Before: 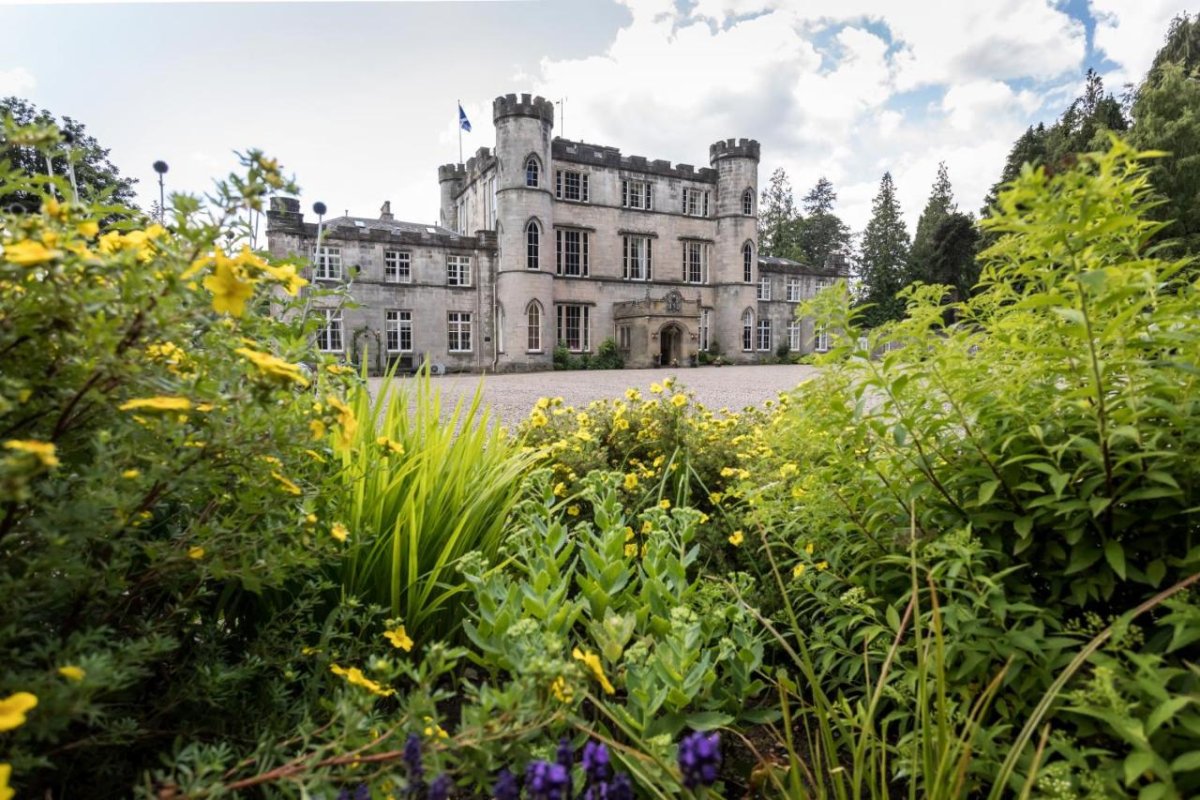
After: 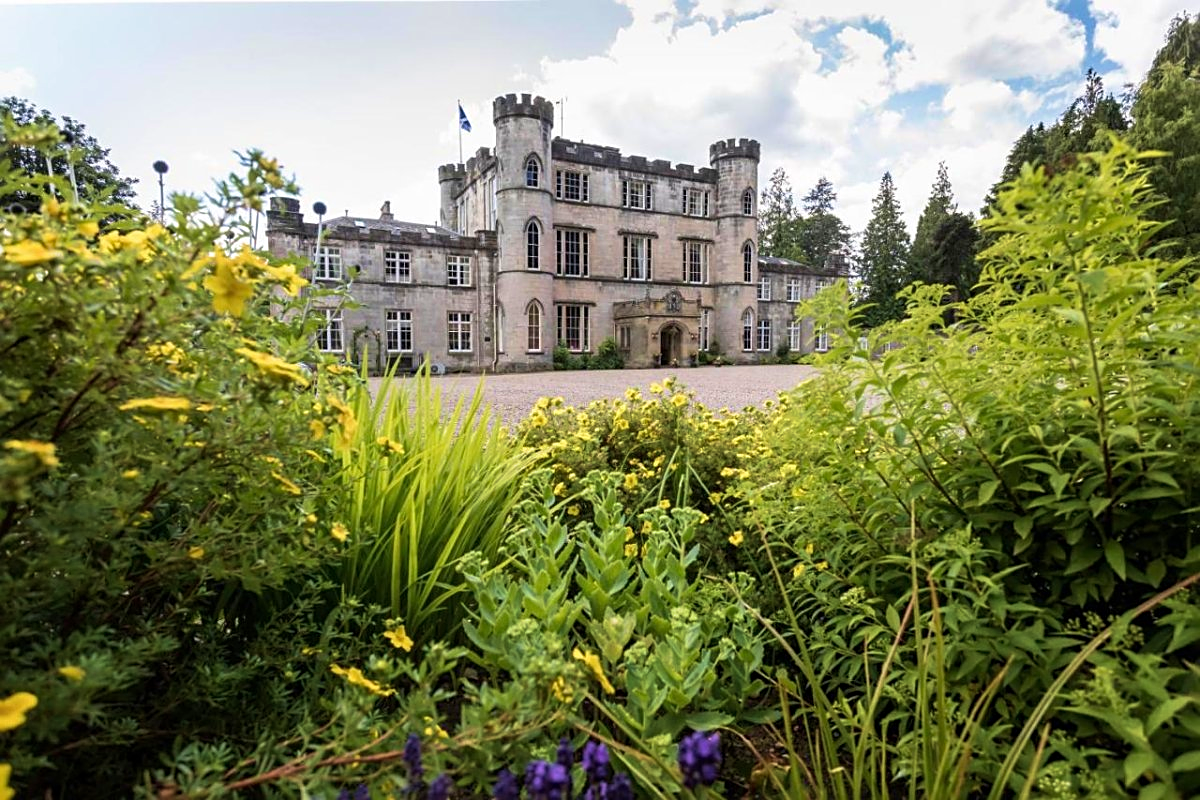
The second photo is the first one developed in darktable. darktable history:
velvia: strength 45%
sharpen: on, module defaults
